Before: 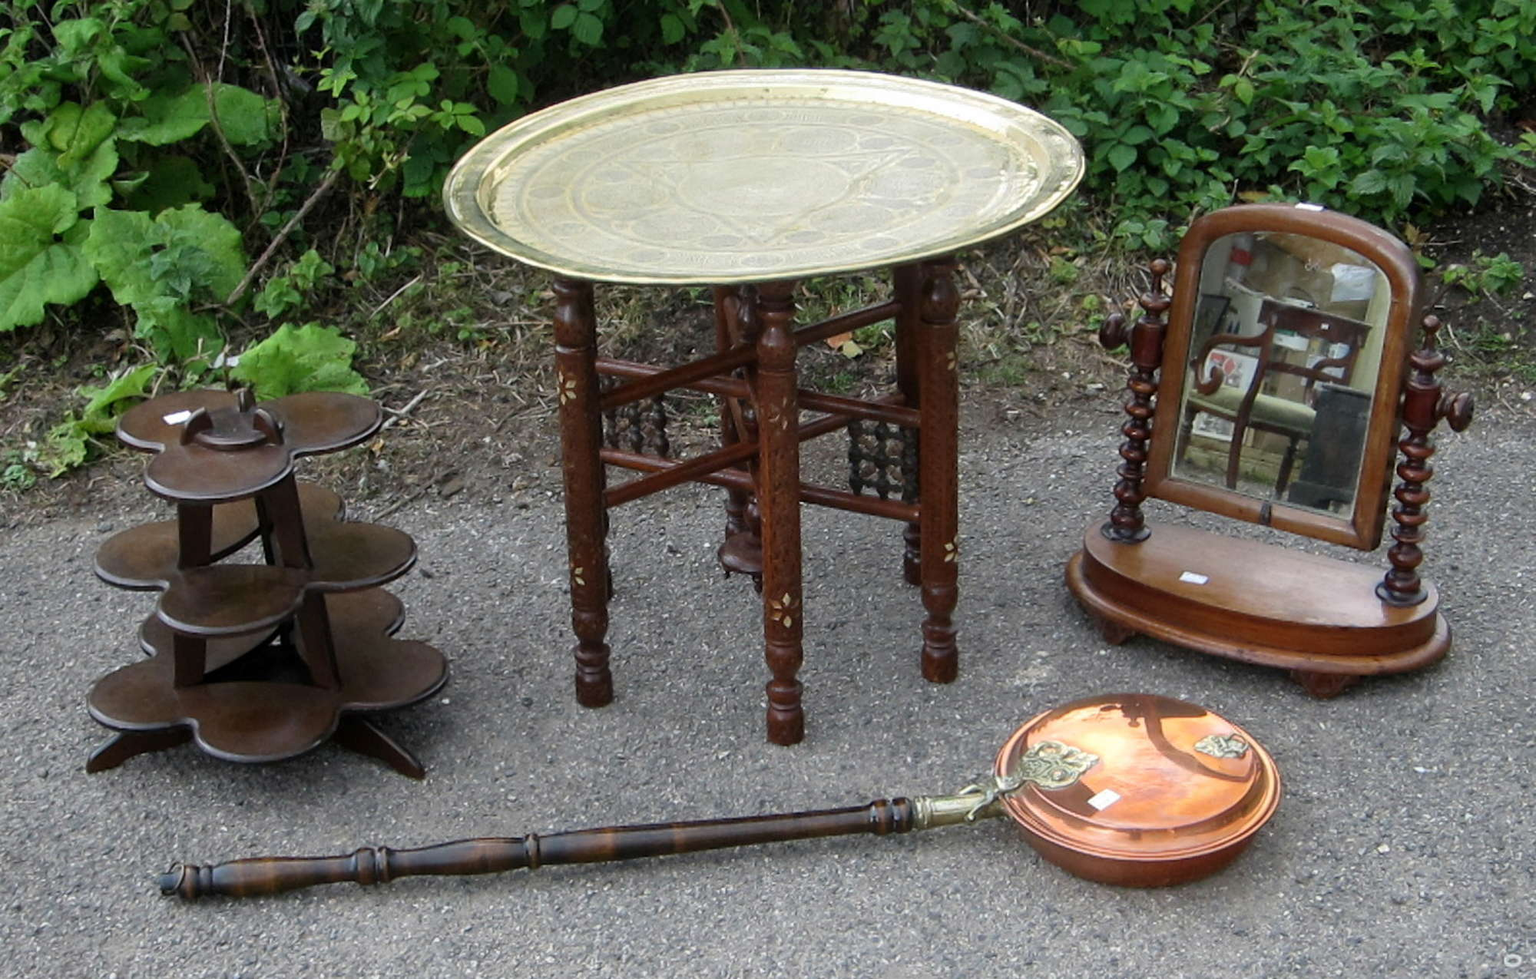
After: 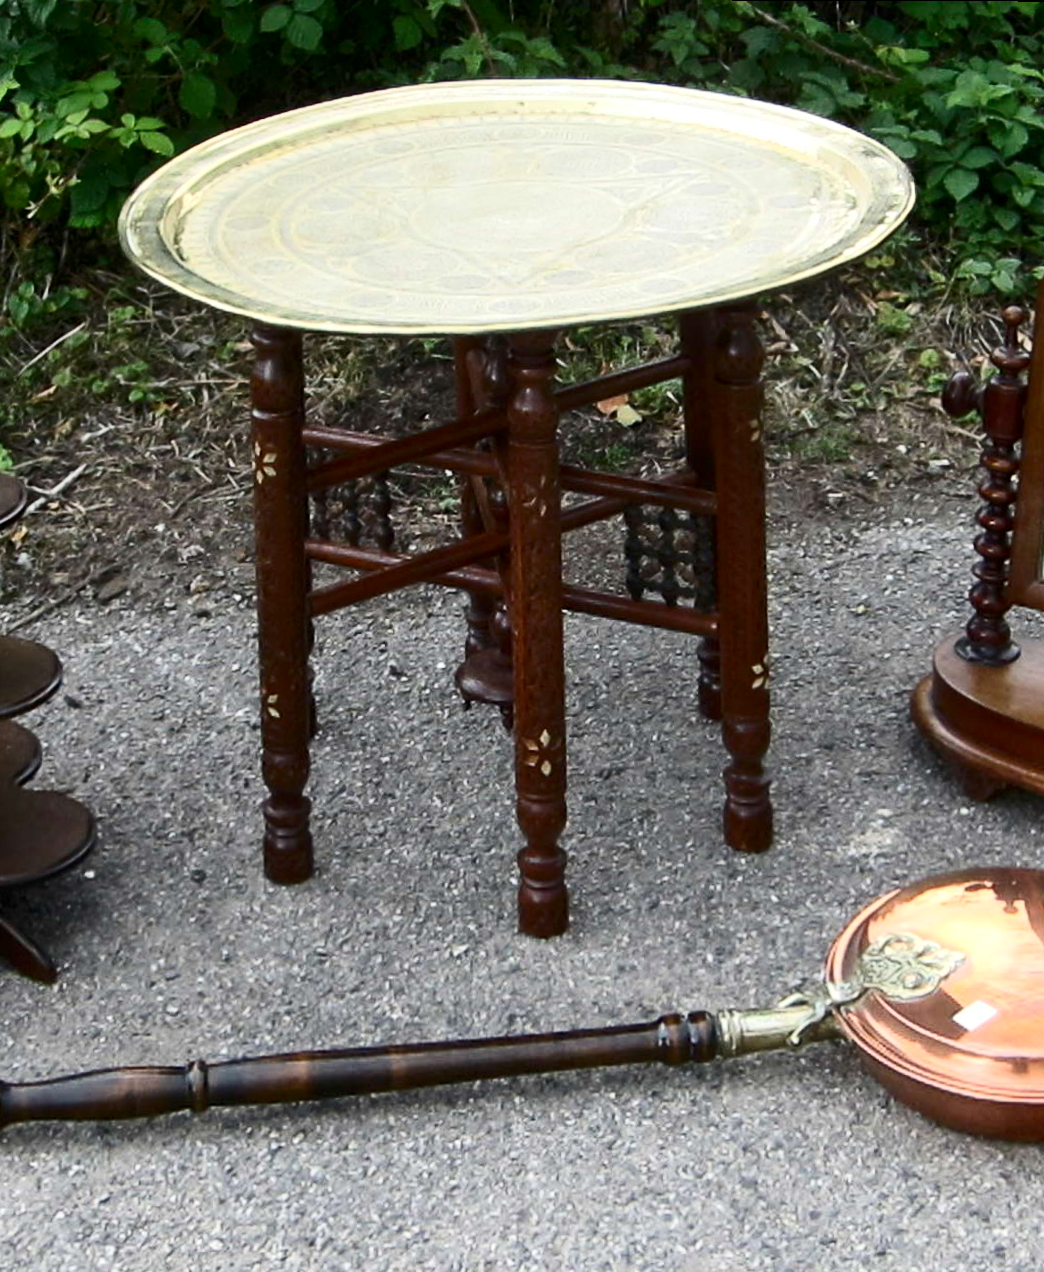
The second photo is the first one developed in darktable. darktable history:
fill light: on, module defaults
contrast brightness saturation: contrast 0.28
rotate and perspective: rotation 0.215°, lens shift (vertical) -0.139, crop left 0.069, crop right 0.939, crop top 0.002, crop bottom 0.996
exposure: black level correction 0.001, exposure 0.14 EV, compensate highlight preservation false
crop: left 21.674%, right 22.086%
